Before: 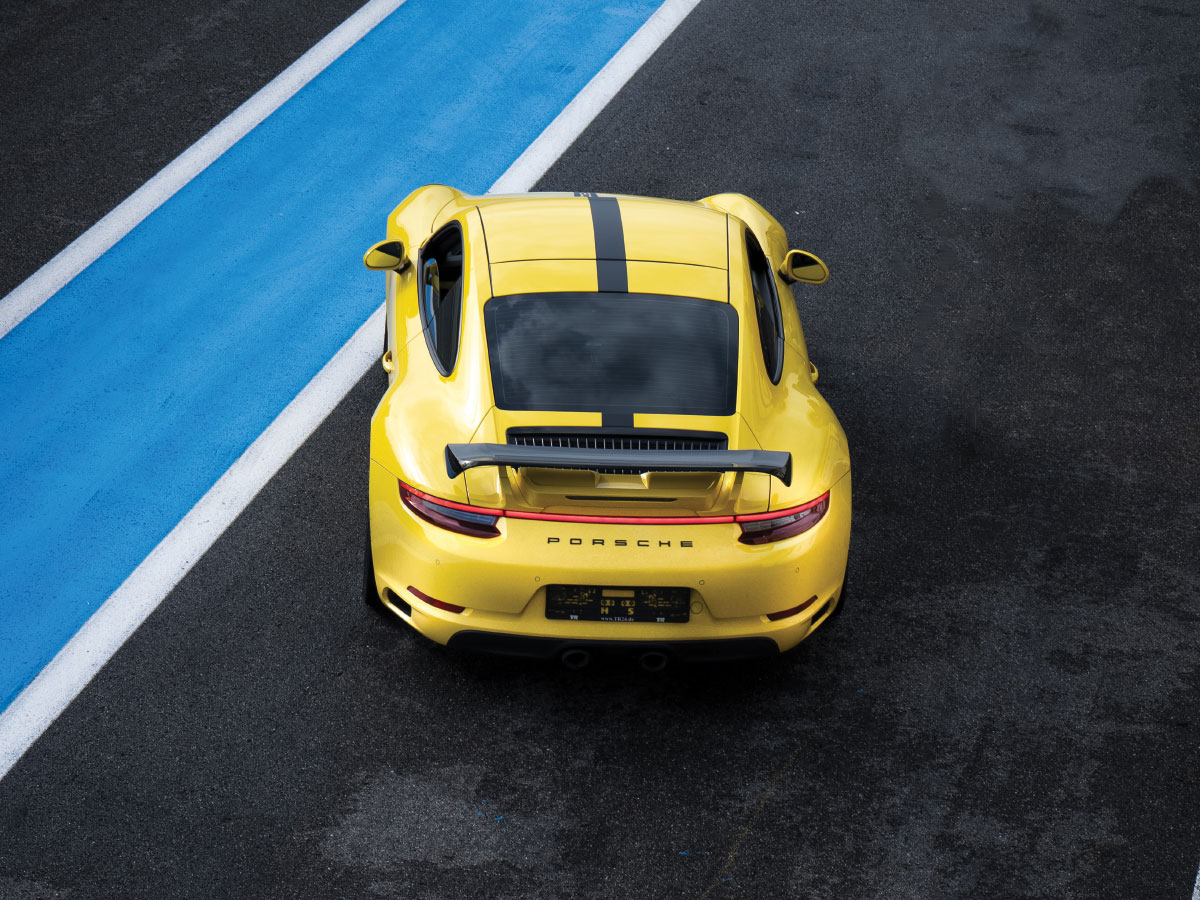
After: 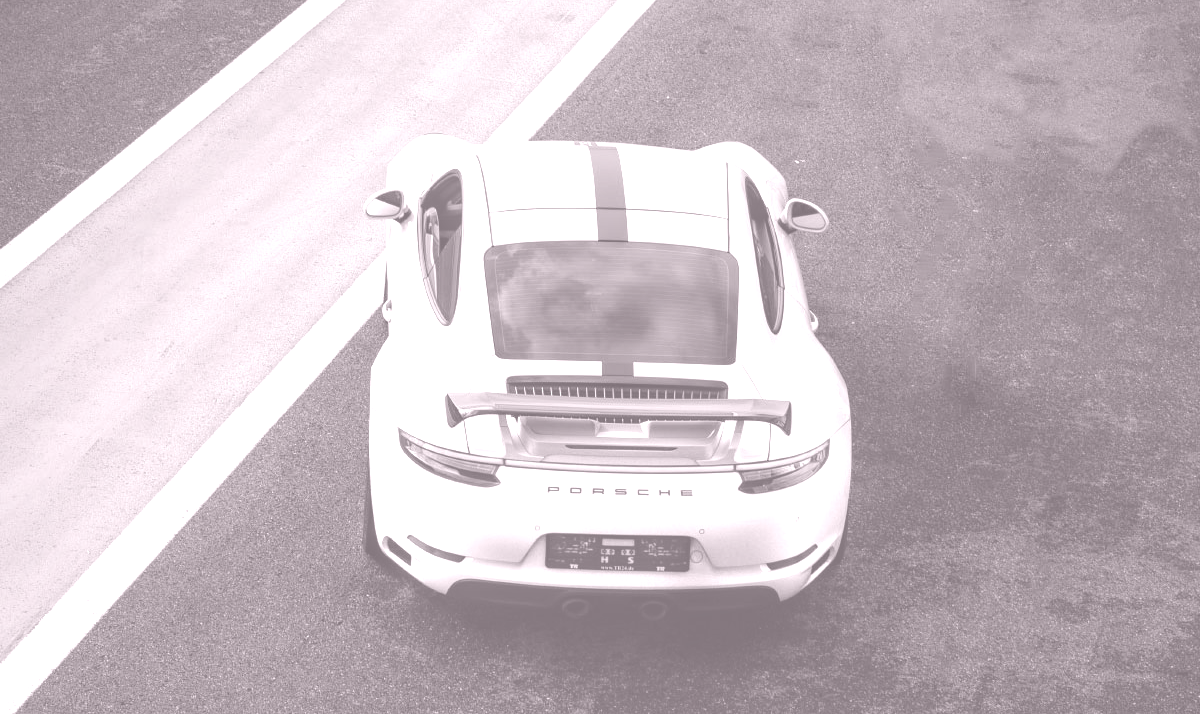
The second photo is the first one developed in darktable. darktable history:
crop and rotate: top 5.667%, bottom 14.937%
local contrast: on, module defaults
exposure: exposure -0.064 EV, compensate highlight preservation false
colorize: hue 25.2°, saturation 83%, source mix 82%, lightness 79%, version 1
